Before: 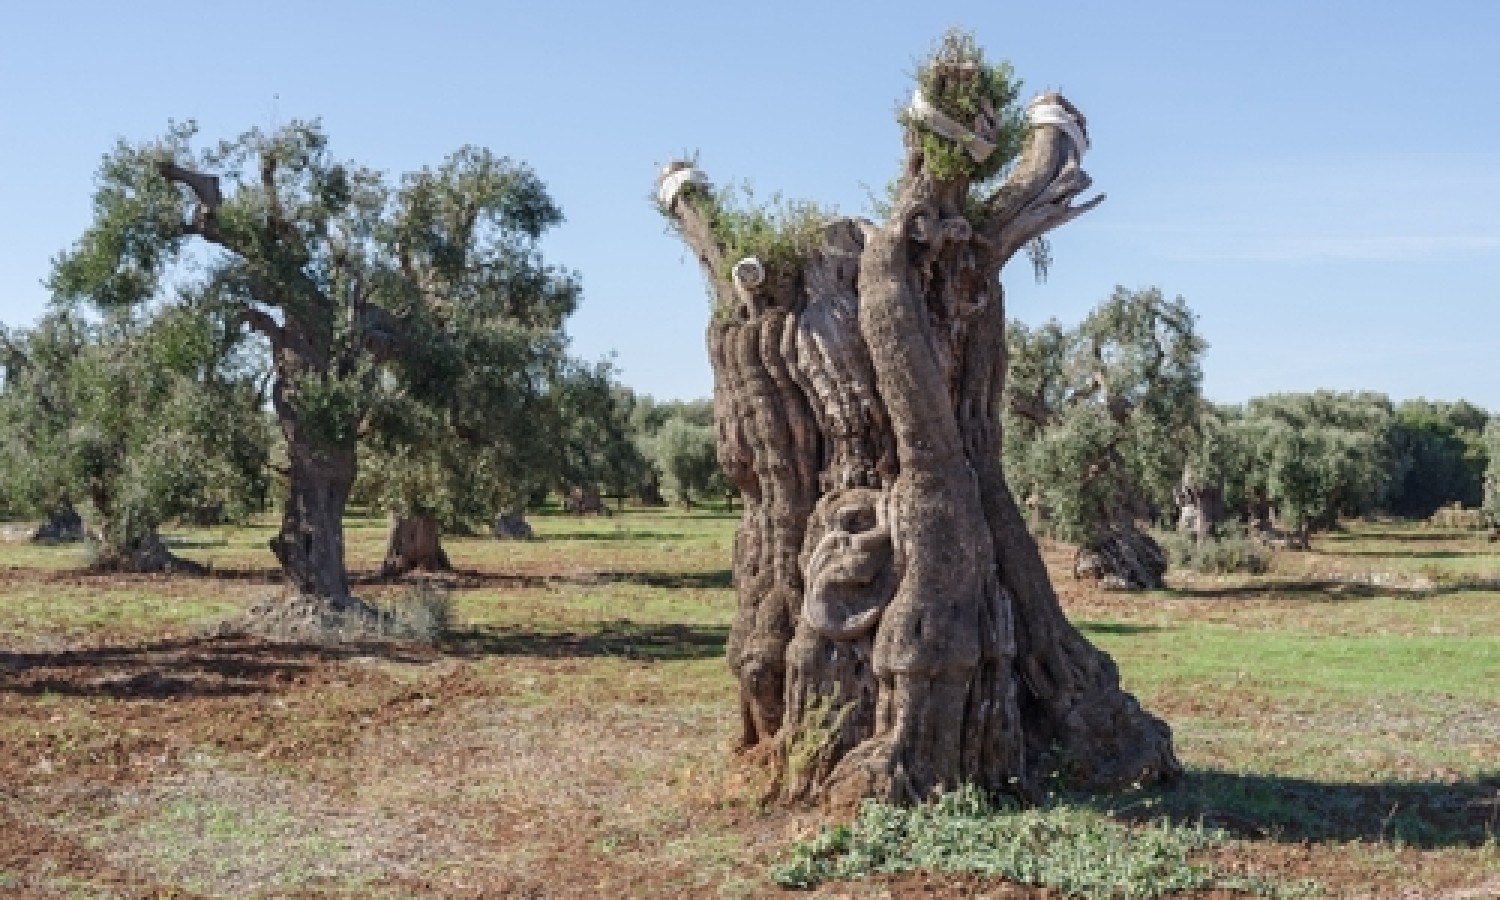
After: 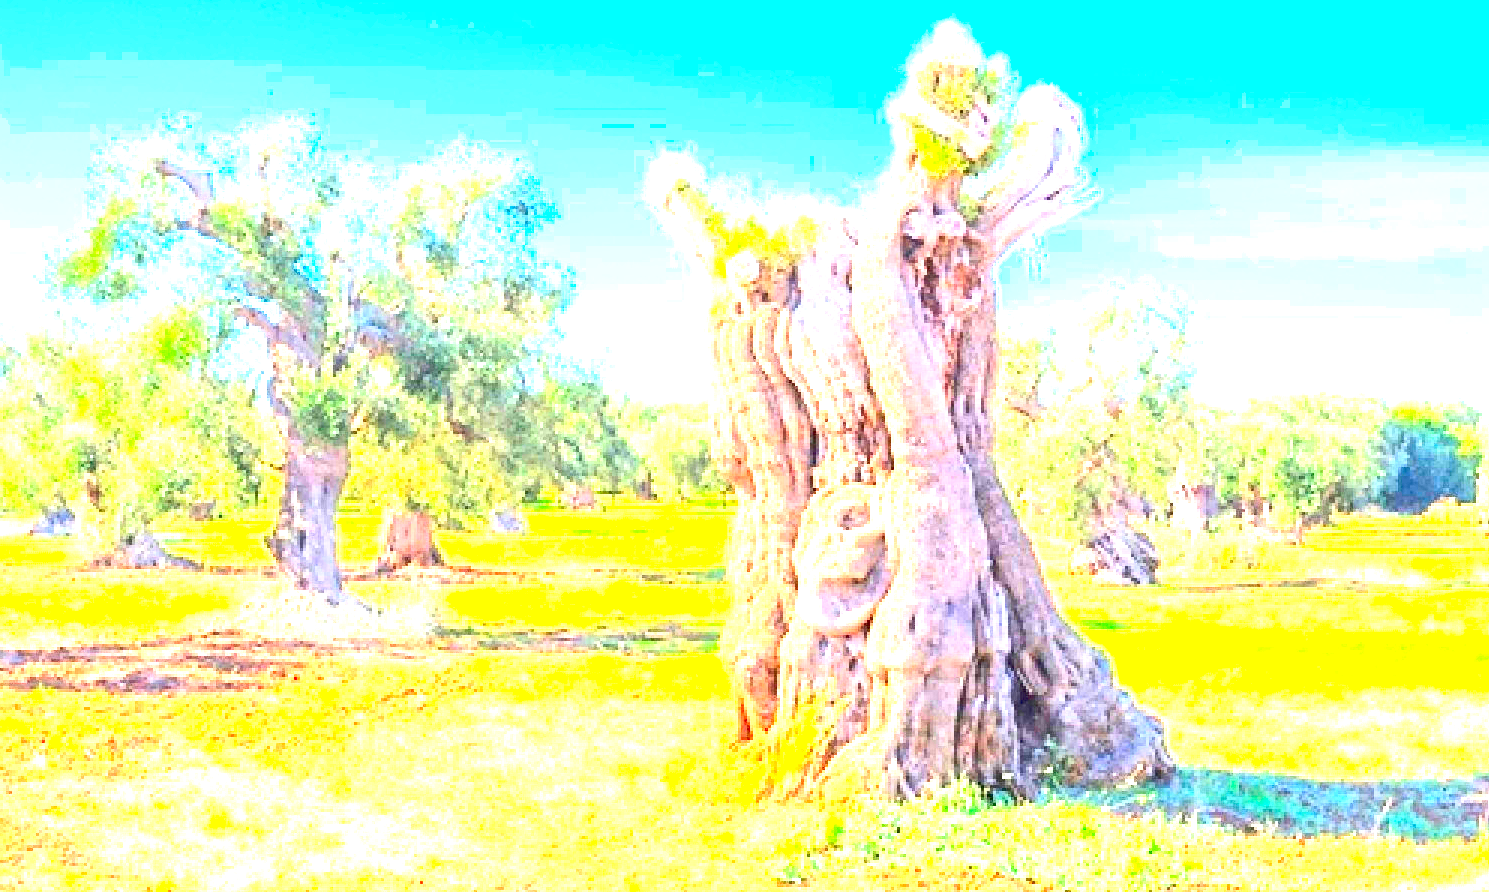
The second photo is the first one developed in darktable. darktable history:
contrast brightness saturation: contrast 0.24, brightness 0.09
exposure: black level correction 0, exposure 4 EV, compensate exposure bias true, compensate highlight preservation false
crop: left 0.434%, top 0.485%, right 0.244%, bottom 0.386%
color correction: saturation 2.15
